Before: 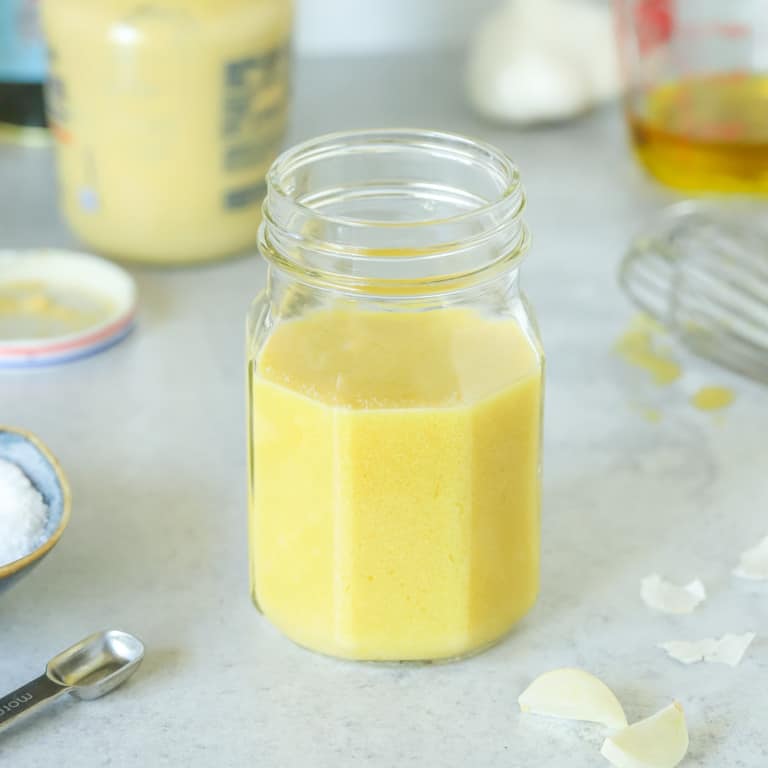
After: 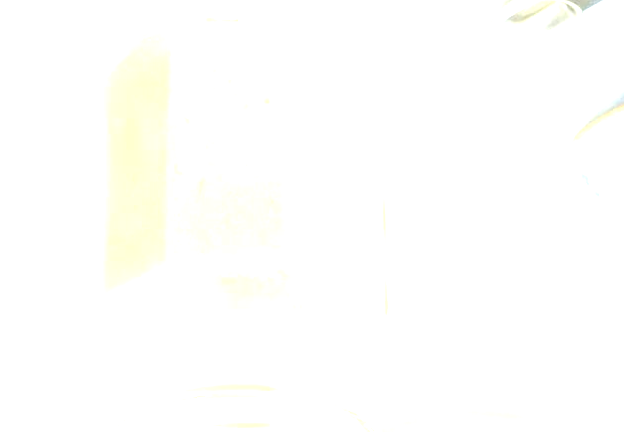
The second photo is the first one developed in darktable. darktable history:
orientation "rotate by 180 degrees": orientation rotate 180°
crop: left 18.38%, top 11.092%, right 2.134%, bottom 33.217%
rotate and perspective: lens shift (vertical) 0.048, lens shift (horizontal) -0.024, automatic cropping off
tone equalizer "contrast tone curve: medium": -8 EV -0.75 EV, -7 EV -0.7 EV, -6 EV -0.6 EV, -5 EV -0.4 EV, -3 EV 0.4 EV, -2 EV 0.6 EV, -1 EV 0.7 EV, +0 EV 0.75 EV, edges refinement/feathering 500, mask exposure compensation -1.57 EV, preserve details no
exposure: exposure 0.515 EV
